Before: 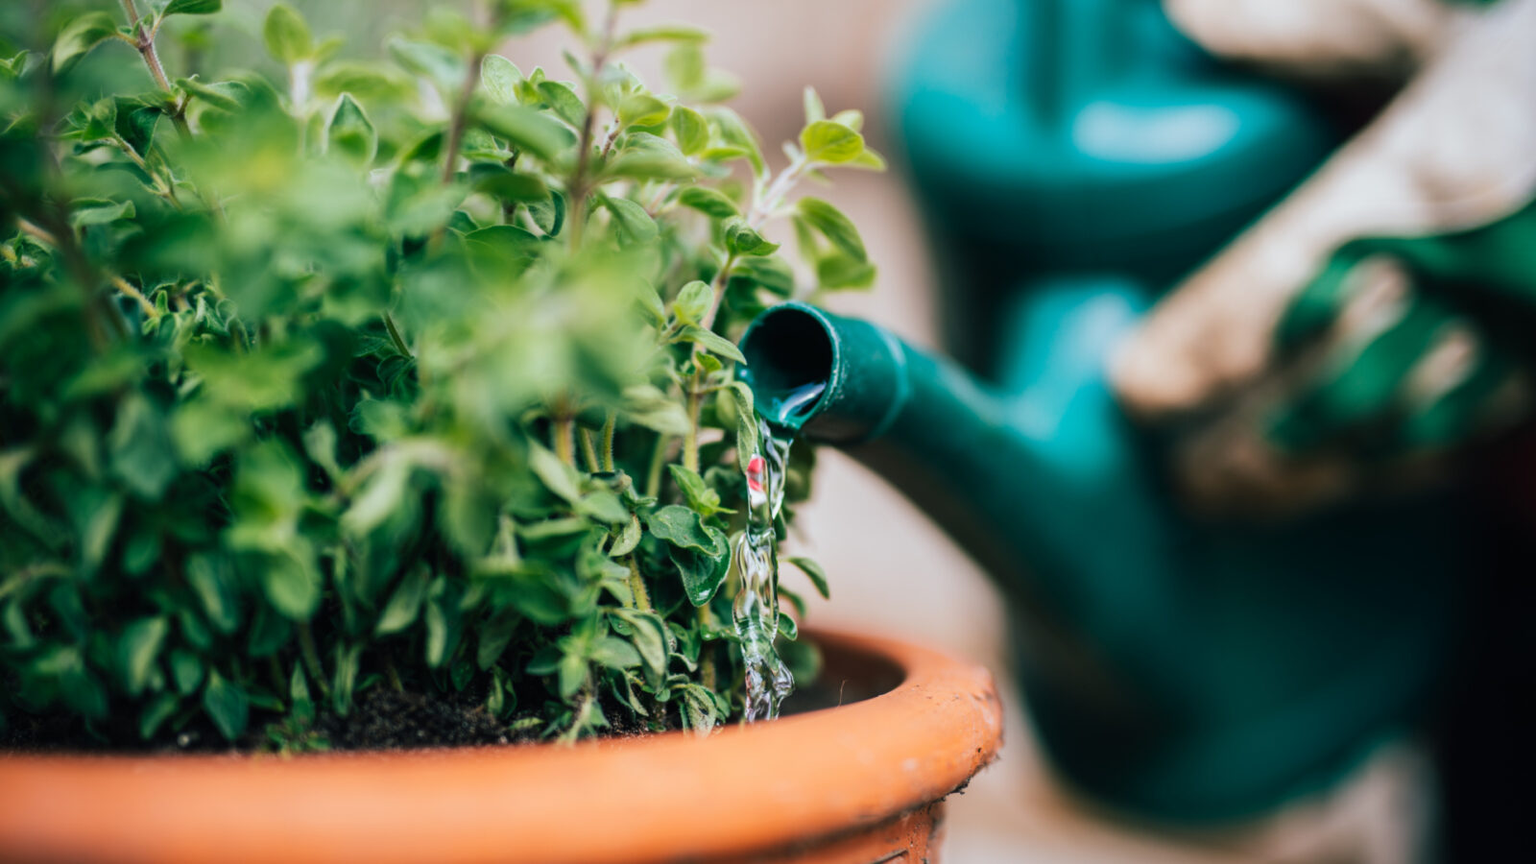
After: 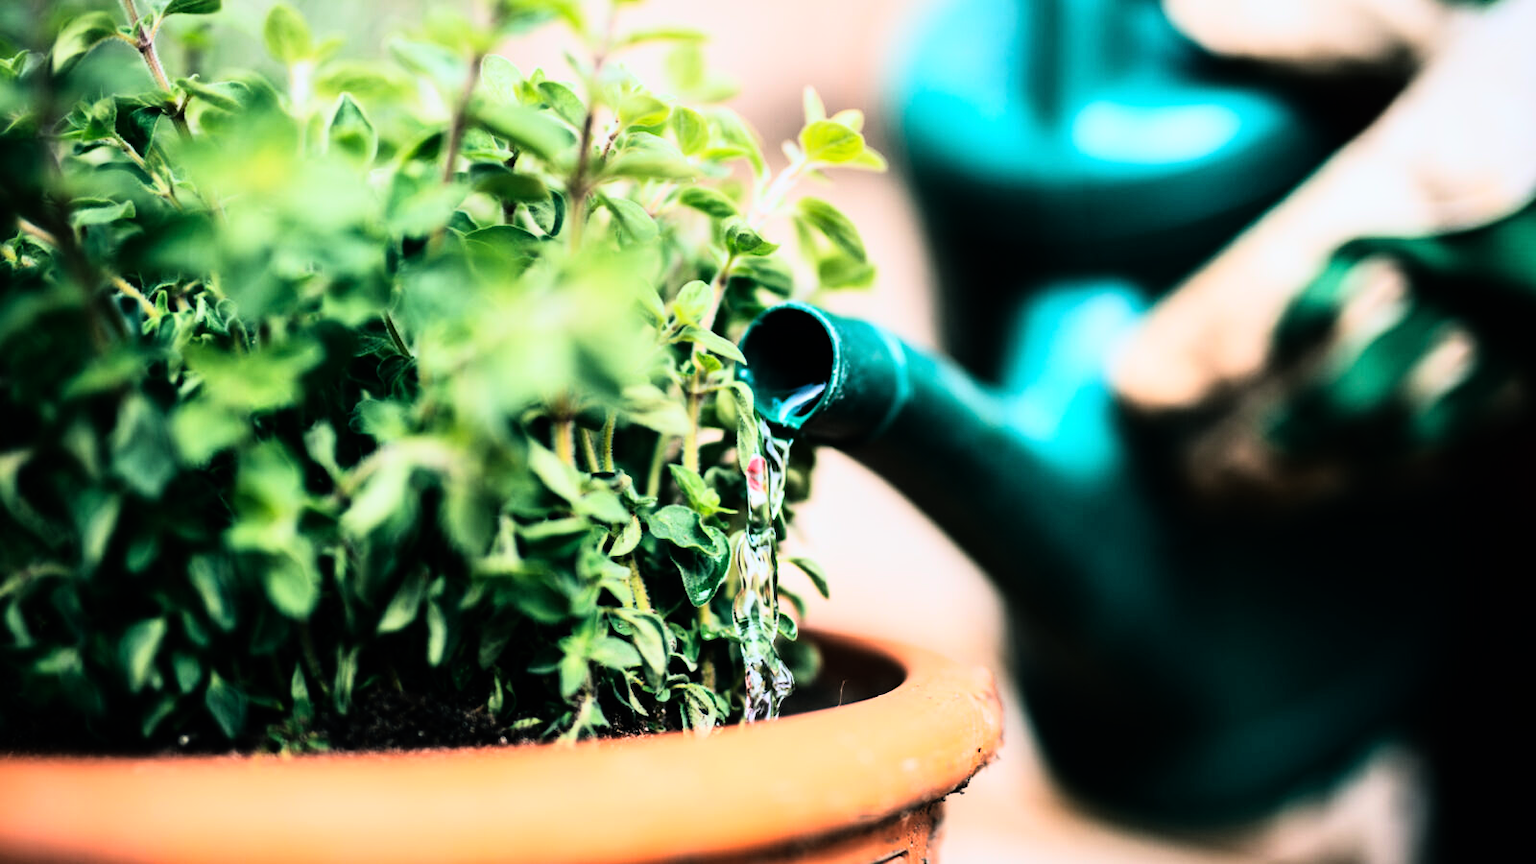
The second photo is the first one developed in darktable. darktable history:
rgb curve: curves: ch0 [(0, 0) (0.21, 0.15) (0.24, 0.21) (0.5, 0.75) (0.75, 0.96) (0.89, 0.99) (1, 1)]; ch1 [(0, 0.02) (0.21, 0.13) (0.25, 0.2) (0.5, 0.67) (0.75, 0.9) (0.89, 0.97) (1, 1)]; ch2 [(0, 0.02) (0.21, 0.13) (0.25, 0.2) (0.5, 0.67) (0.75, 0.9) (0.89, 0.97) (1, 1)], compensate middle gray true
exposure: exposure -0.293 EV, compensate highlight preservation false
